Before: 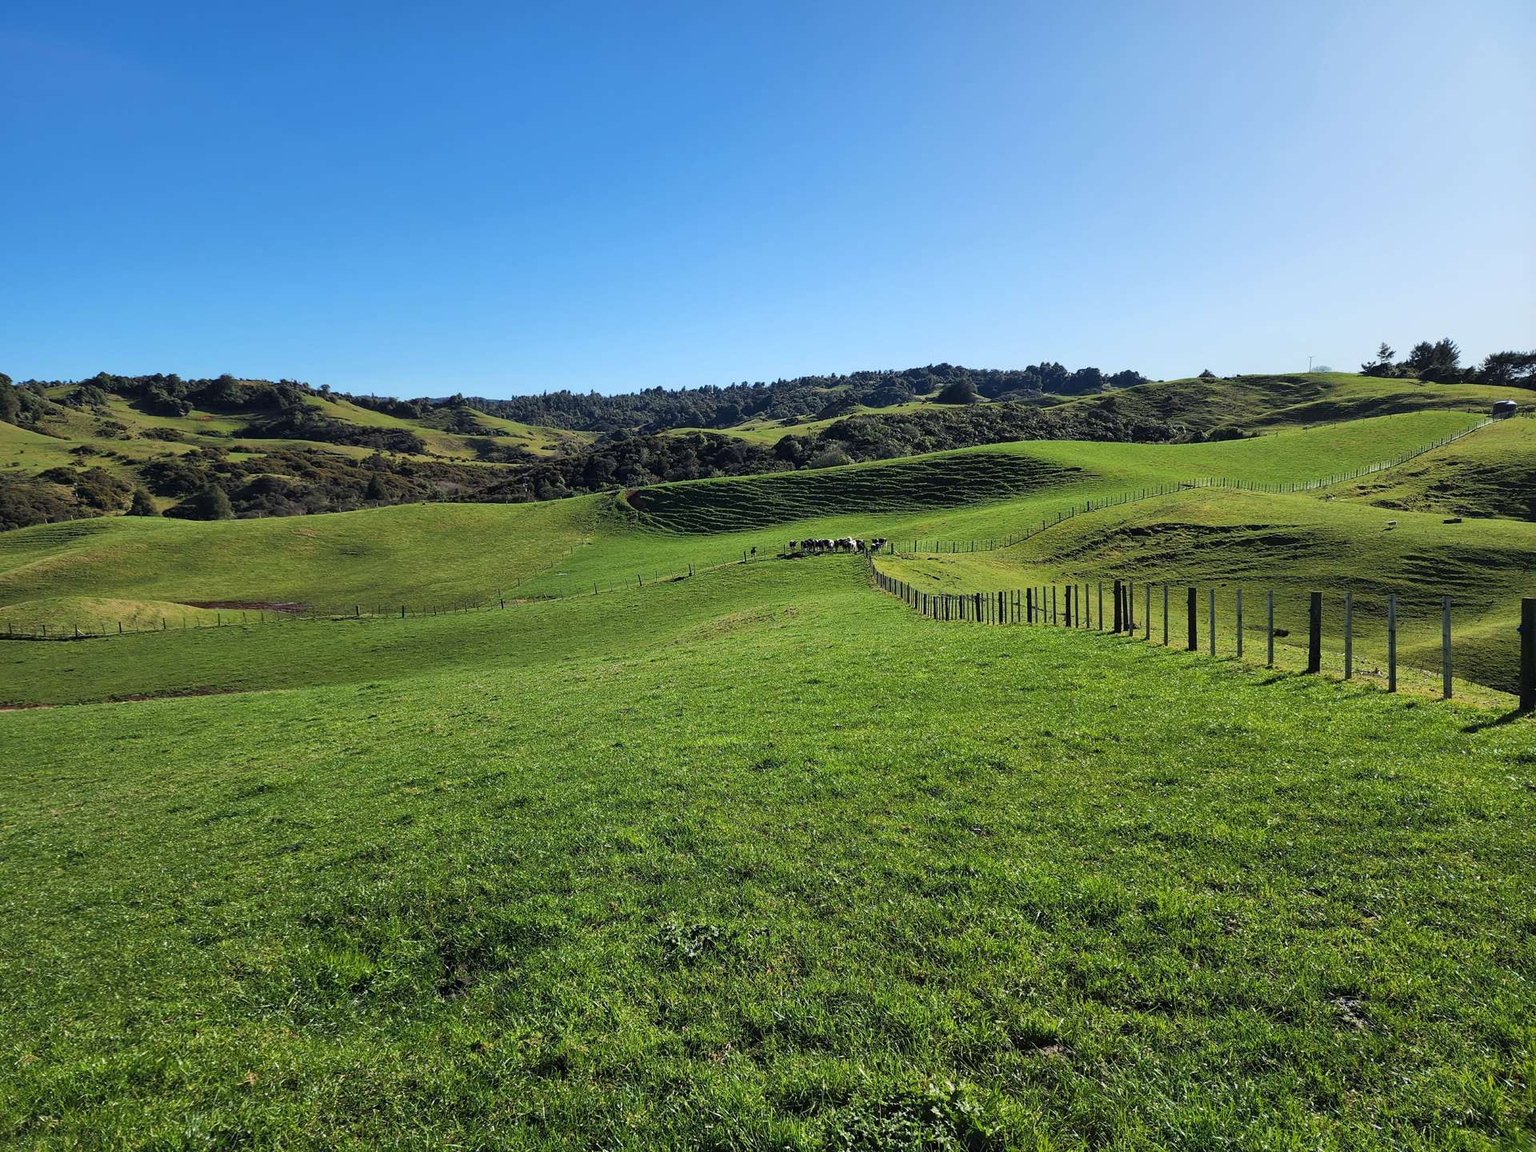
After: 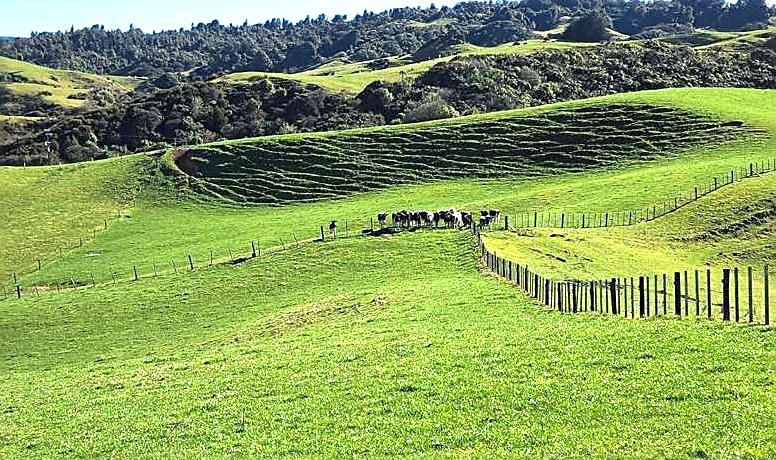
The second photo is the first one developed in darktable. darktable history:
exposure: black level correction 0, exposure 1.2 EV, compensate highlight preservation false
sharpen: on, module defaults
crop: left 31.751%, top 32.172%, right 27.8%, bottom 35.83%
